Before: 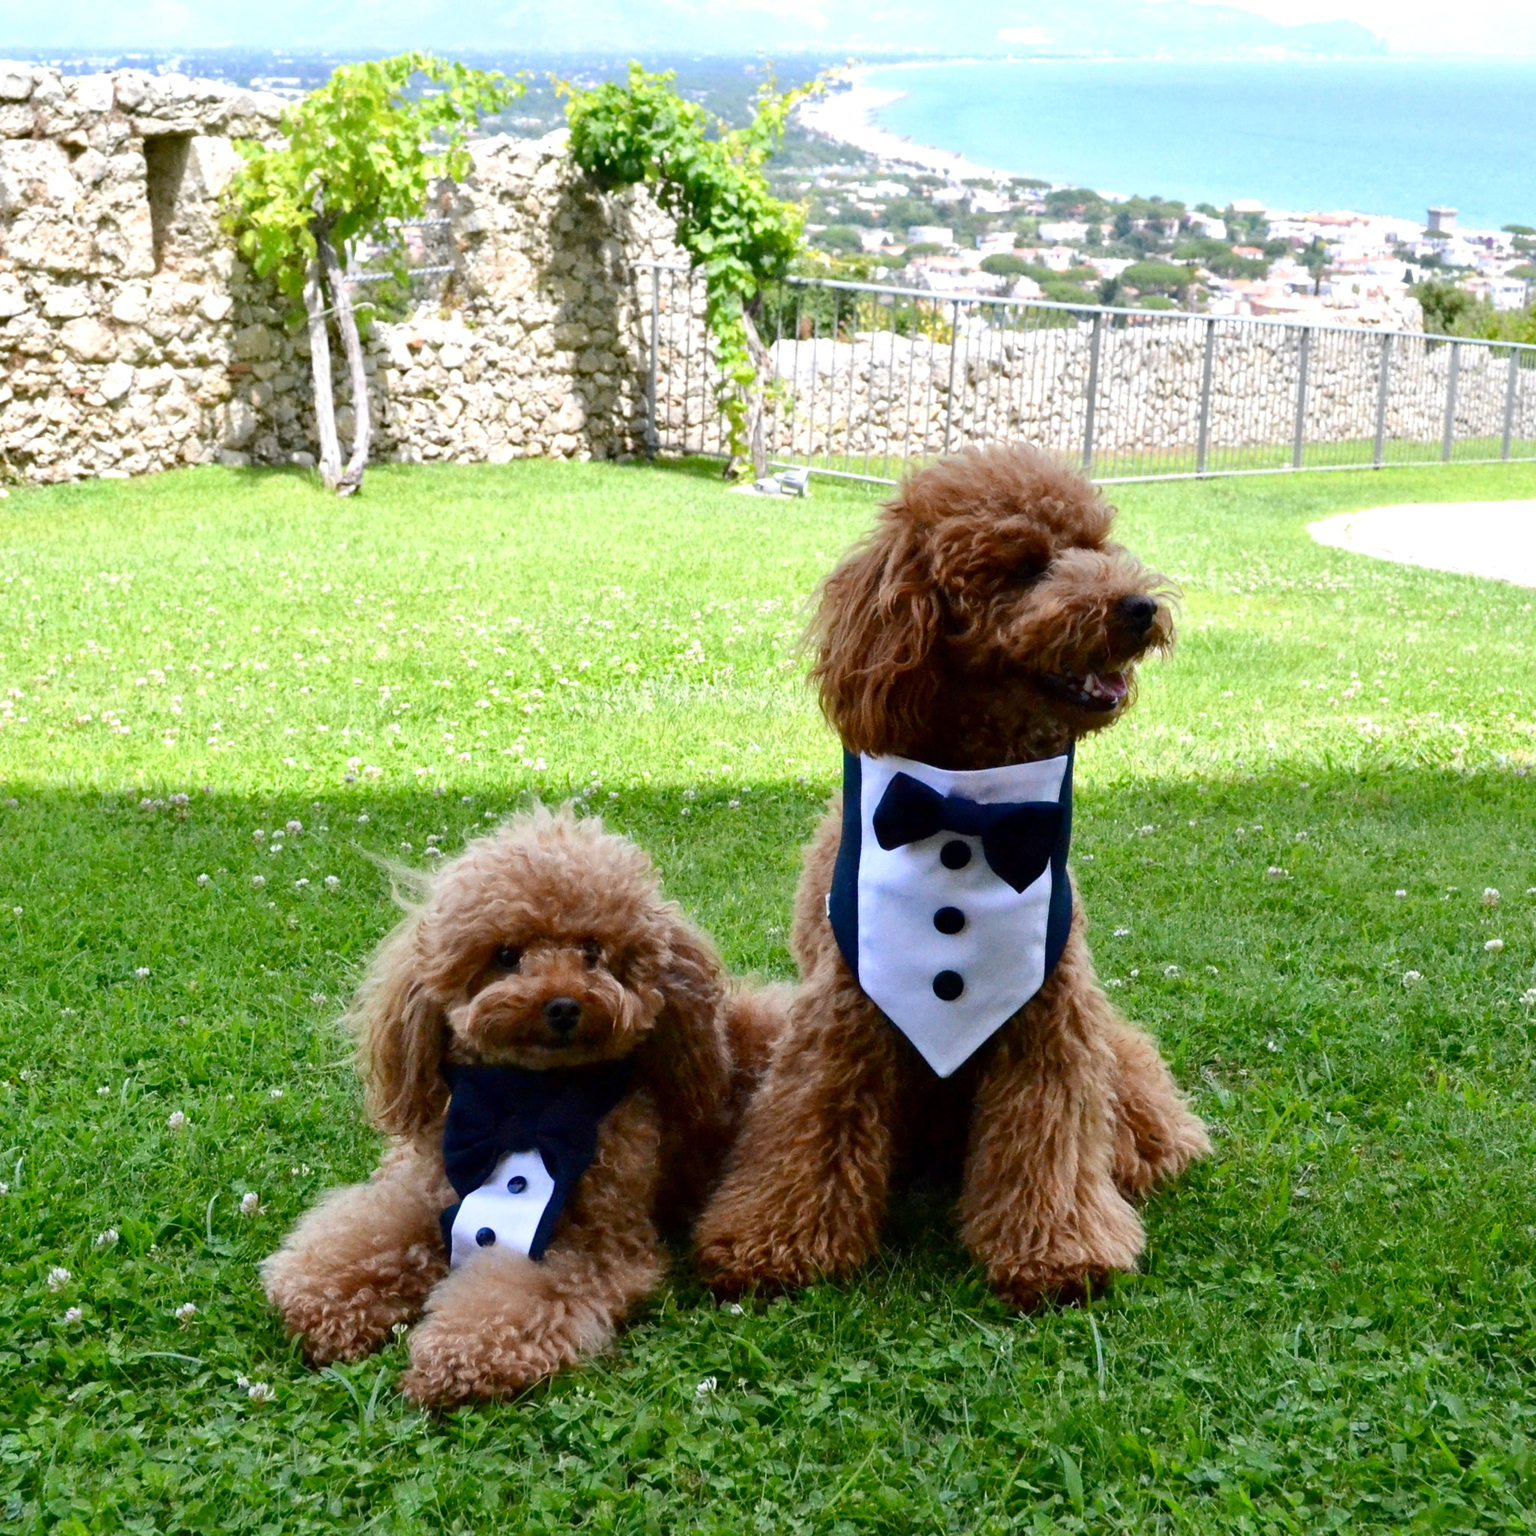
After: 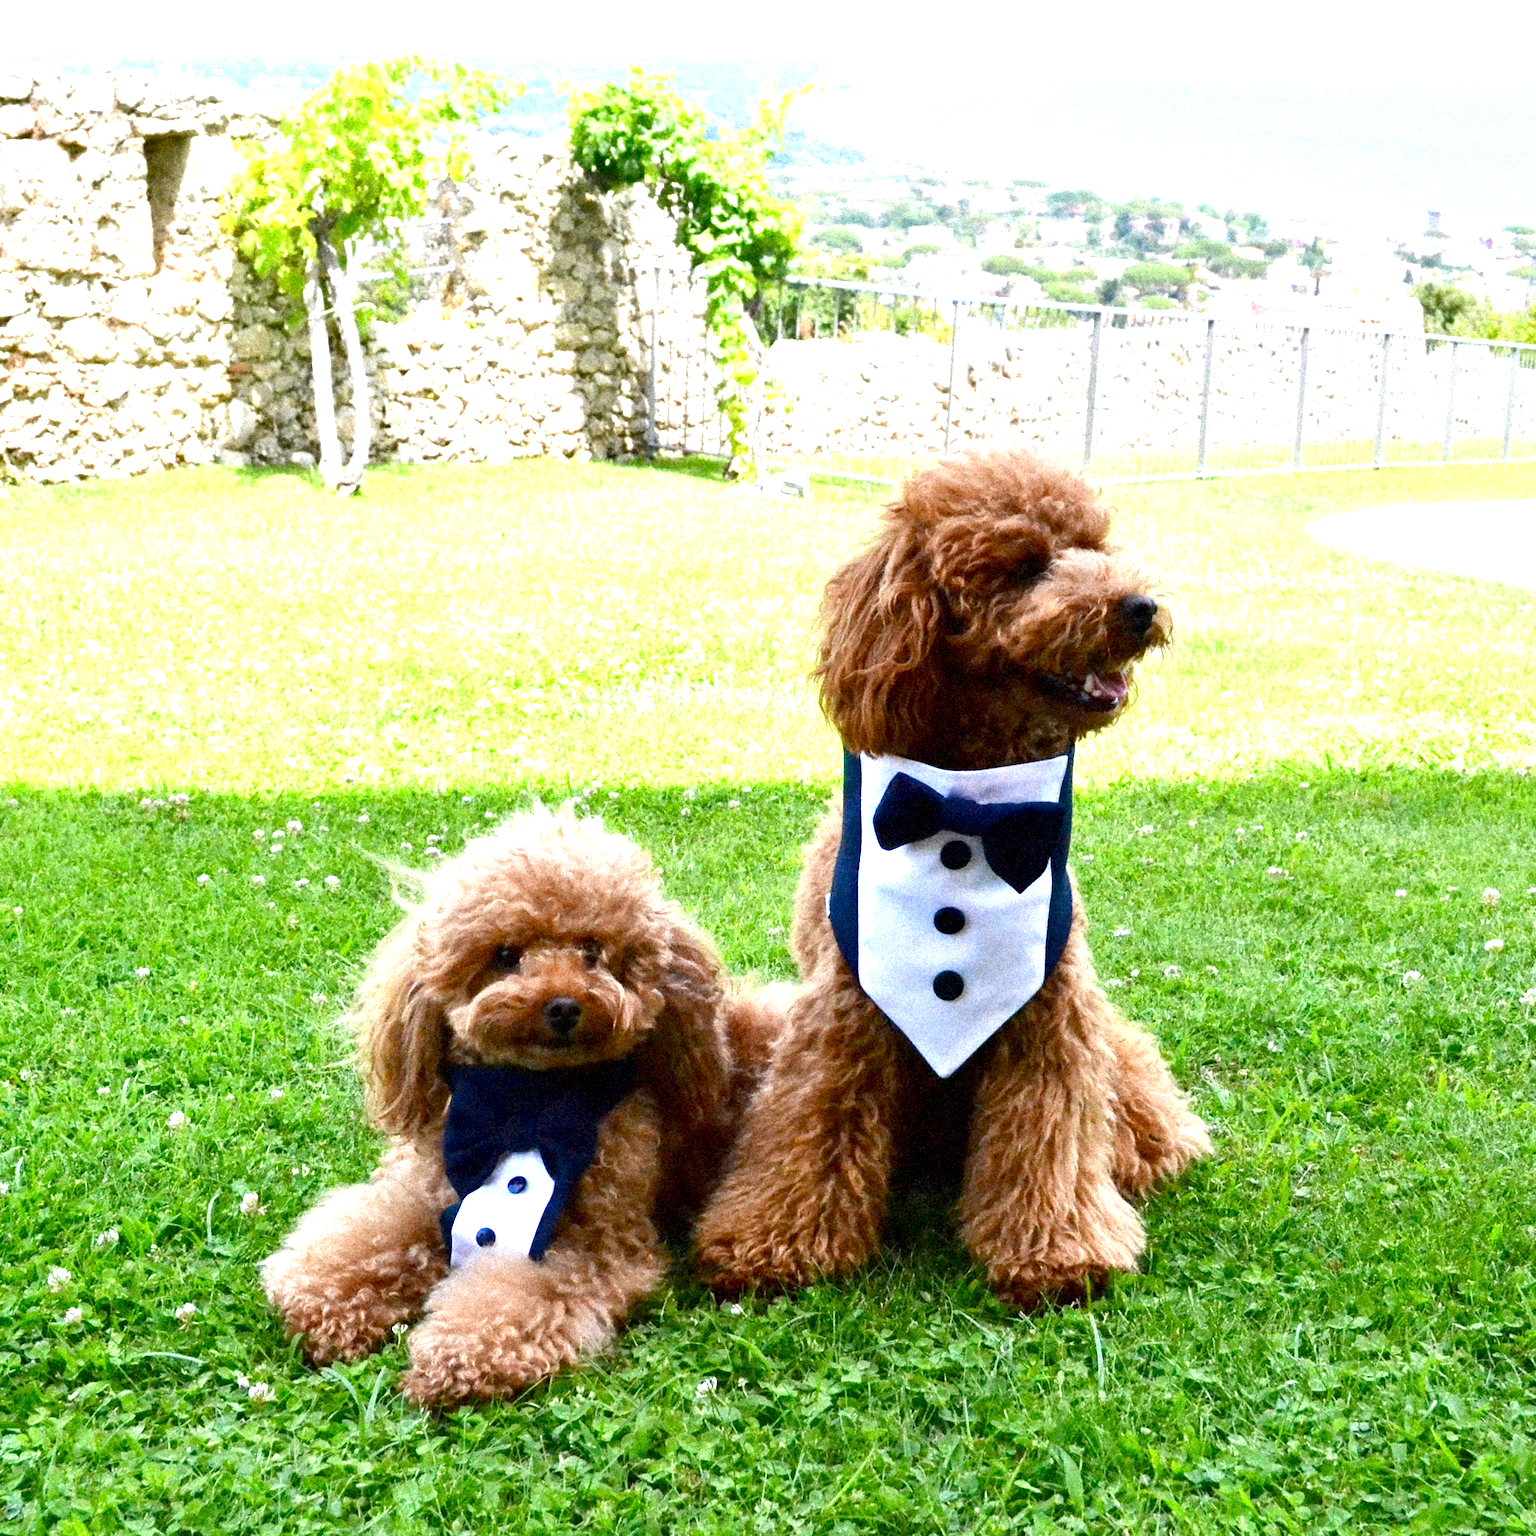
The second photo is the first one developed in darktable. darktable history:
exposure: black level correction 0.001, exposure 1.129 EV, compensate exposure bias true, compensate highlight preservation false
grain: coarseness 9.38 ISO, strength 34.99%, mid-tones bias 0%
